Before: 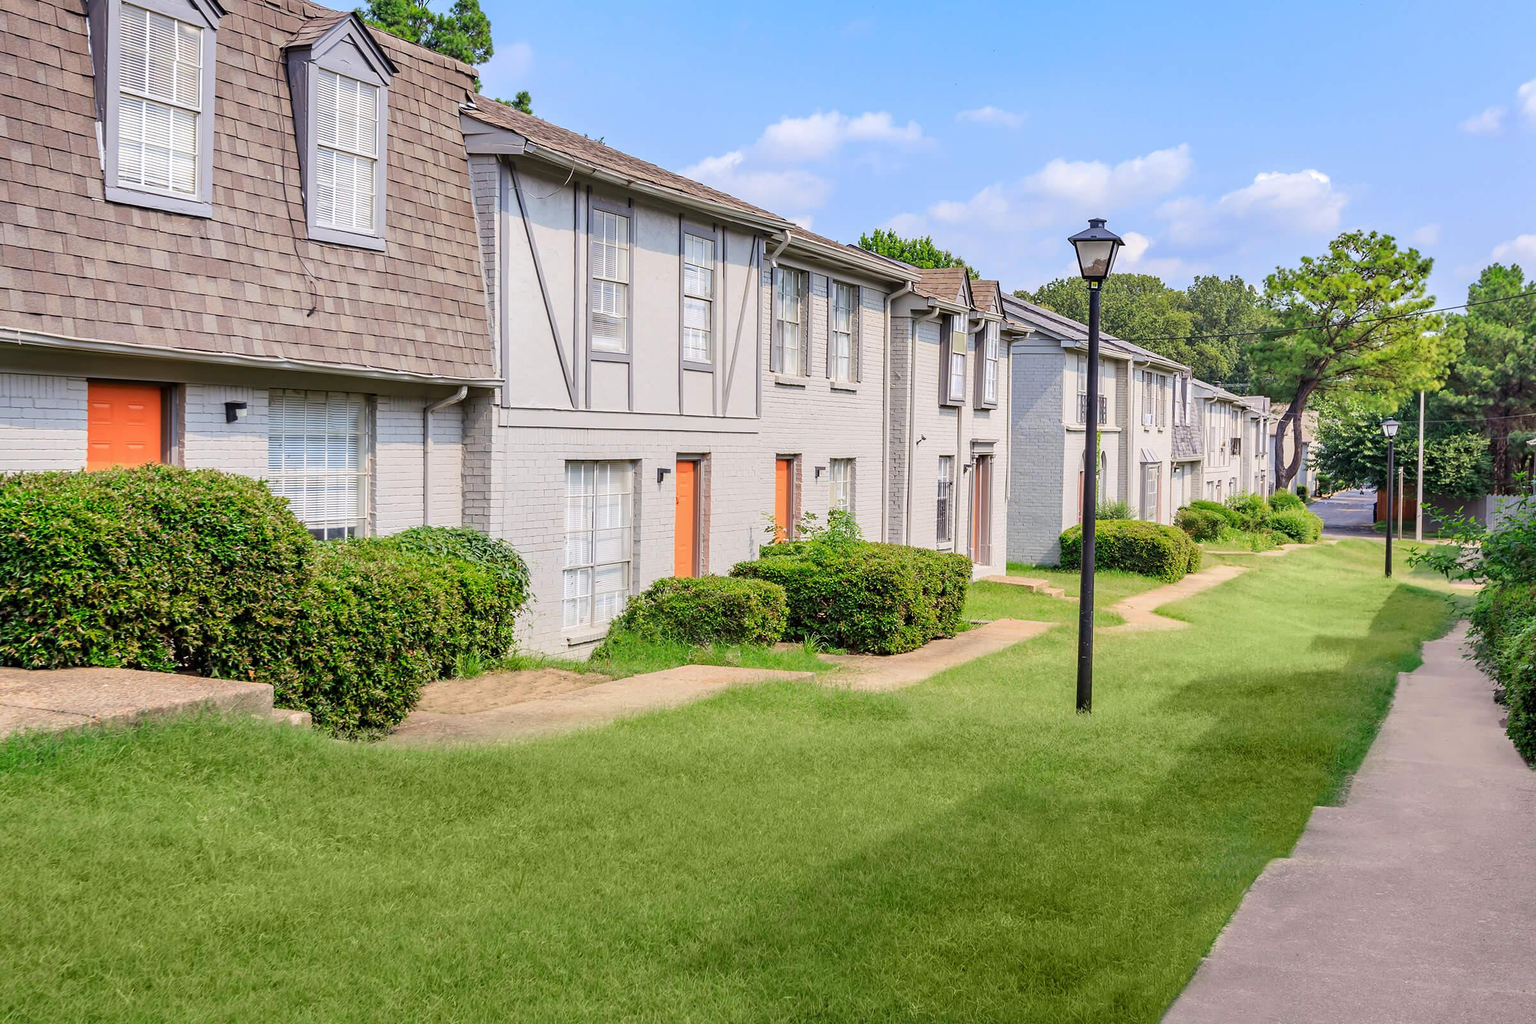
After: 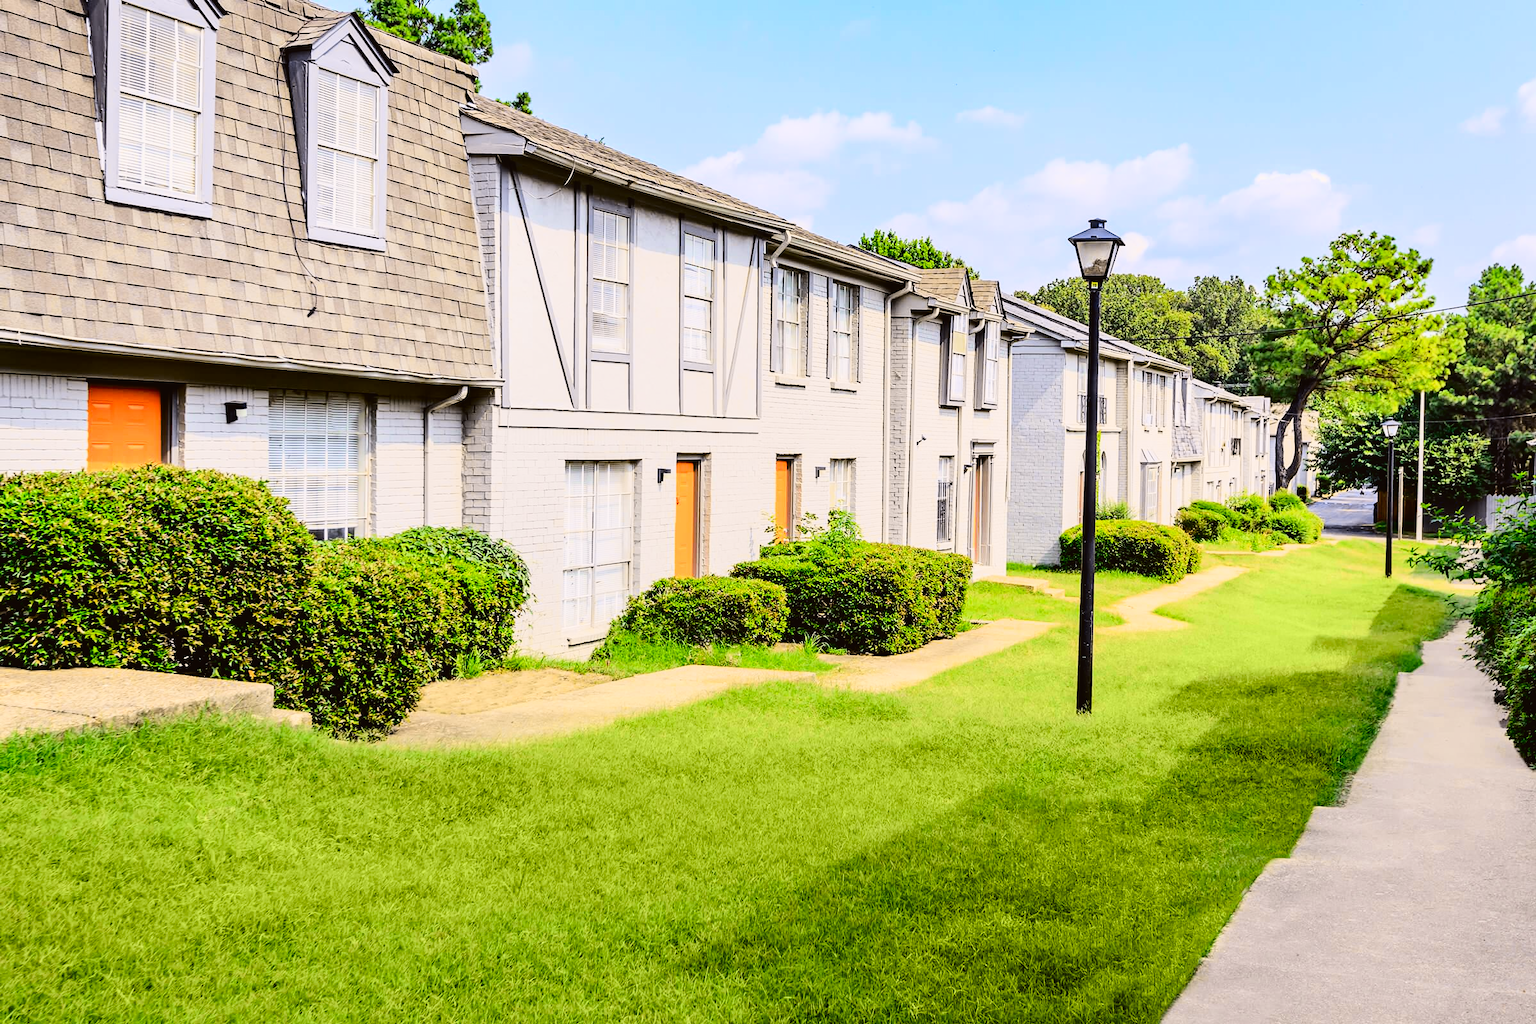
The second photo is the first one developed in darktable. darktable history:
filmic rgb: black relative exposure -16 EV, white relative exposure 6.29 EV, hardness 5.1, contrast 1.35
tone curve: curves: ch0 [(0.003, 0.023) (0.071, 0.052) (0.236, 0.197) (0.466, 0.557) (0.631, 0.764) (0.806, 0.906) (1, 1)]; ch1 [(0, 0) (0.262, 0.227) (0.417, 0.386) (0.469, 0.467) (0.502, 0.51) (0.528, 0.521) (0.573, 0.555) (0.605, 0.621) (0.644, 0.671) (0.686, 0.728) (0.994, 0.987)]; ch2 [(0, 0) (0.262, 0.188) (0.385, 0.353) (0.427, 0.424) (0.495, 0.502) (0.531, 0.555) (0.583, 0.632) (0.644, 0.748) (1, 1)], color space Lab, independent channels, preserve colors none
